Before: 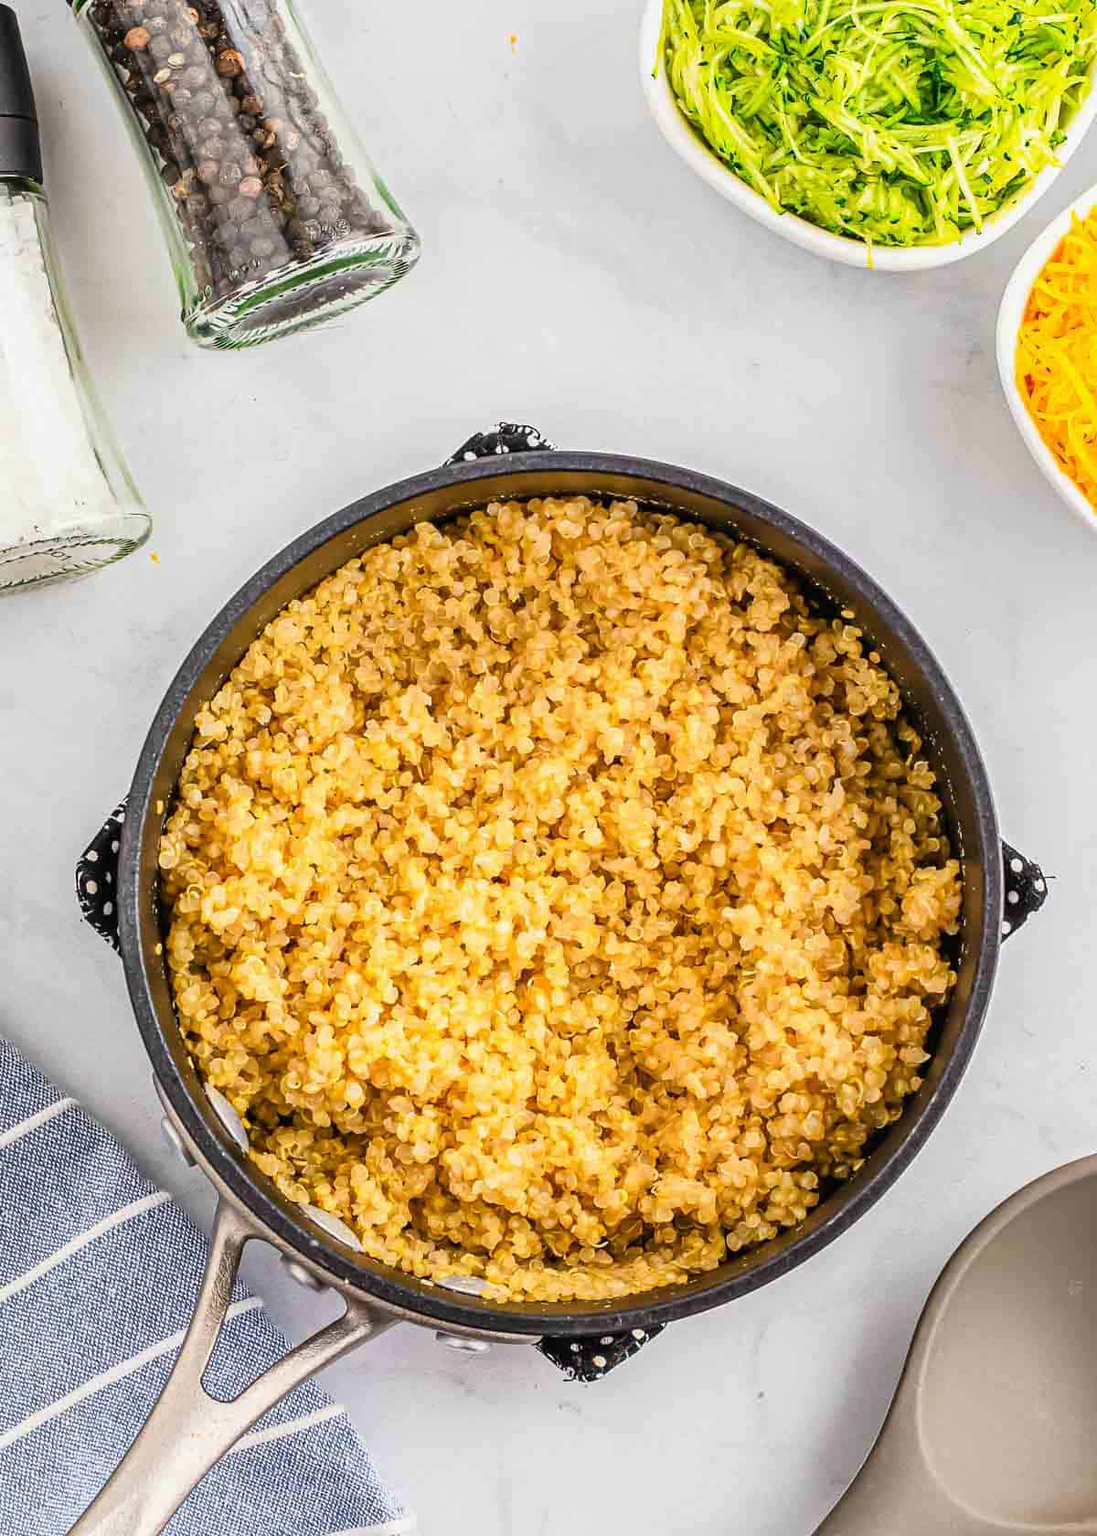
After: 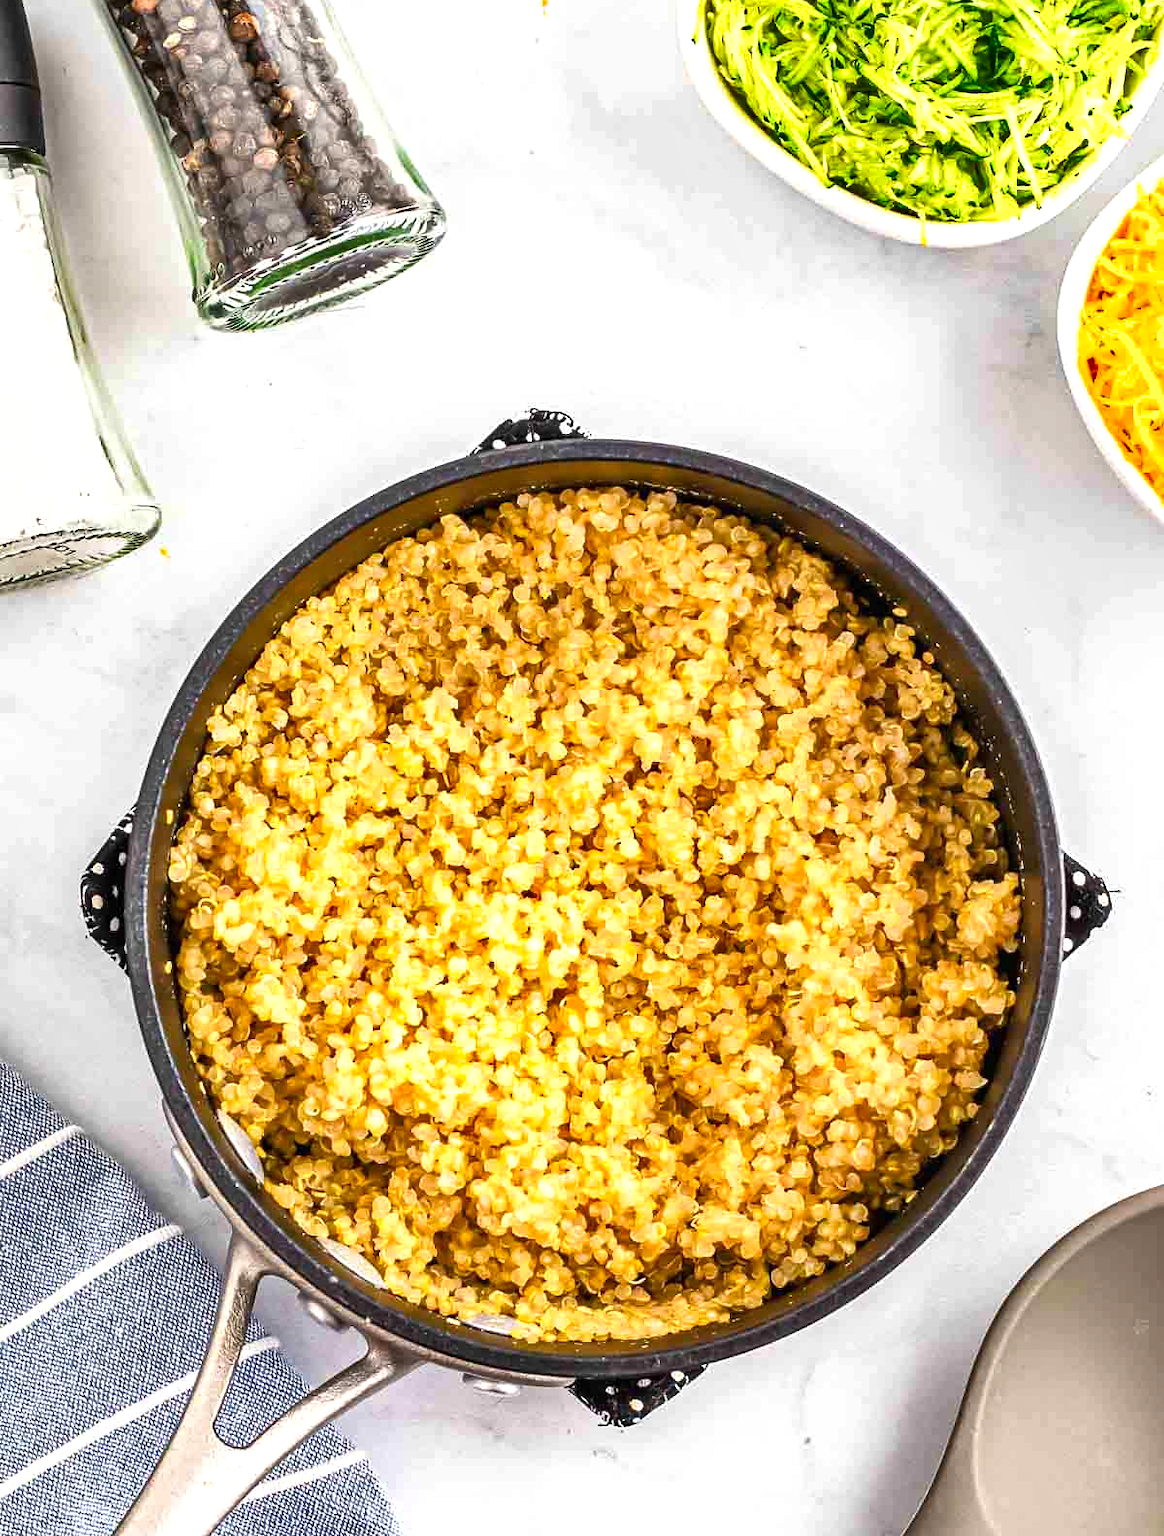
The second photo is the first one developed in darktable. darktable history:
shadows and highlights: shadows 48.99, highlights -40.56, soften with gaussian
exposure: black level correction 0.001, exposure 0.499 EV, compensate highlight preservation false
crop and rotate: top 2.48%, bottom 3.25%
